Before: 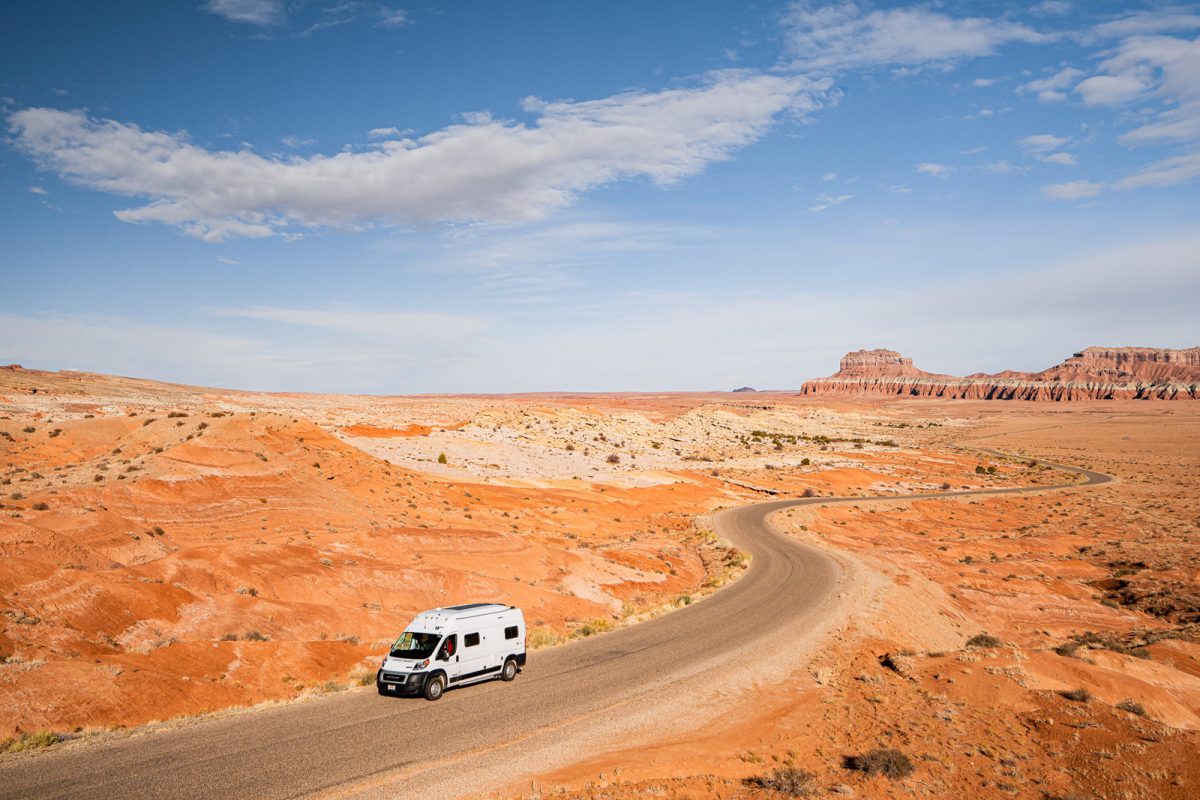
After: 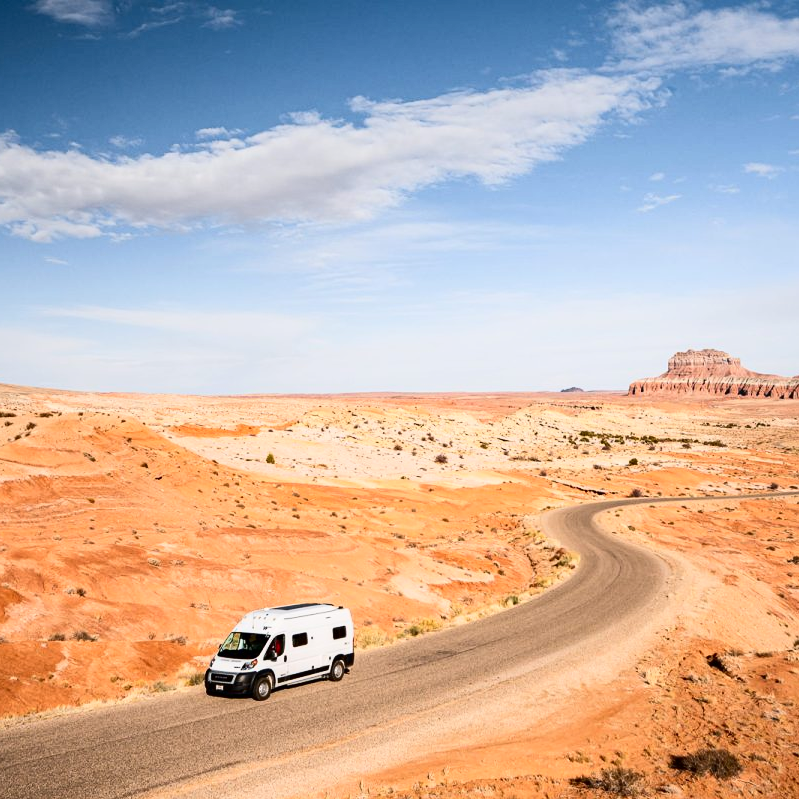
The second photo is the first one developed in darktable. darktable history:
crop and rotate: left 14.385%, right 18.948%
contrast brightness saturation: contrast 0.28
